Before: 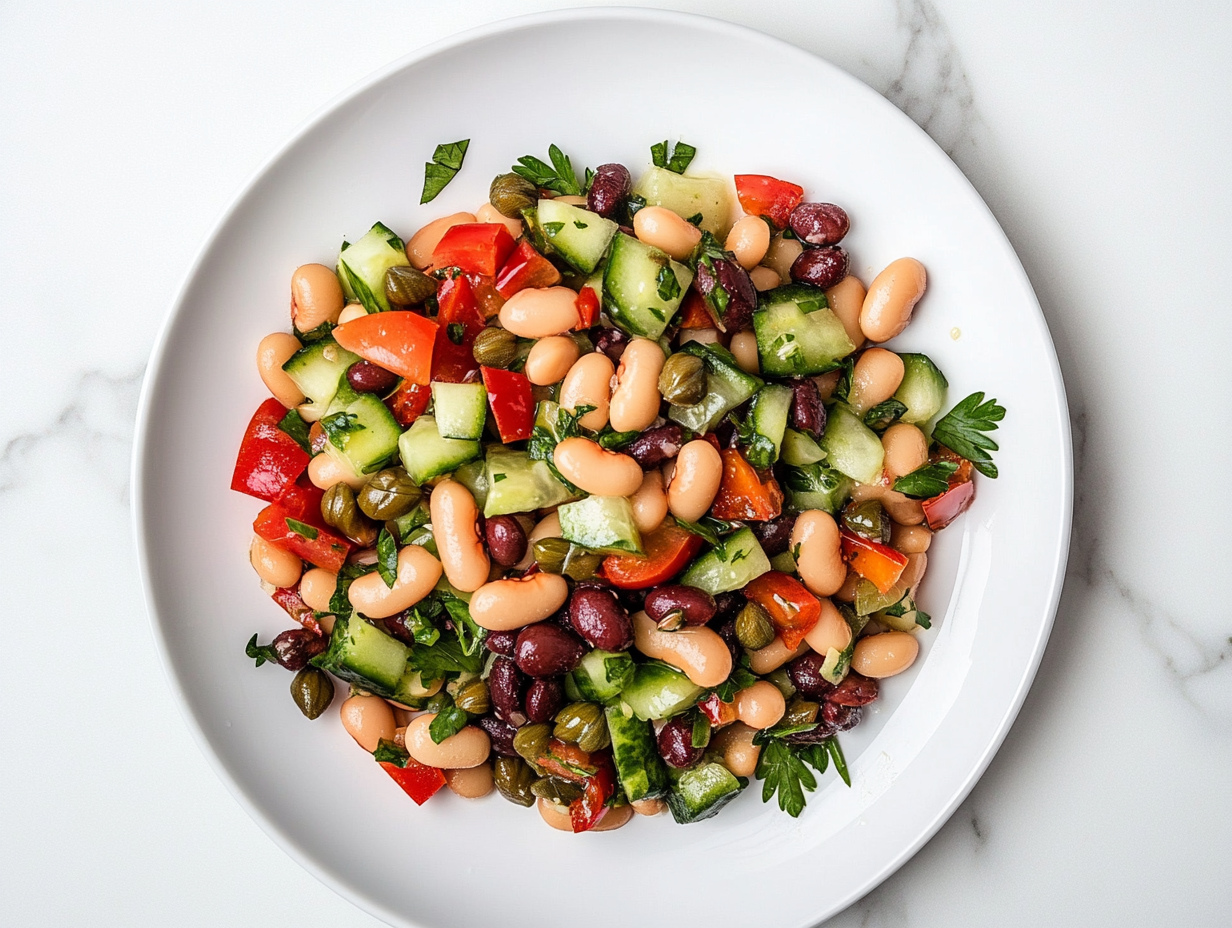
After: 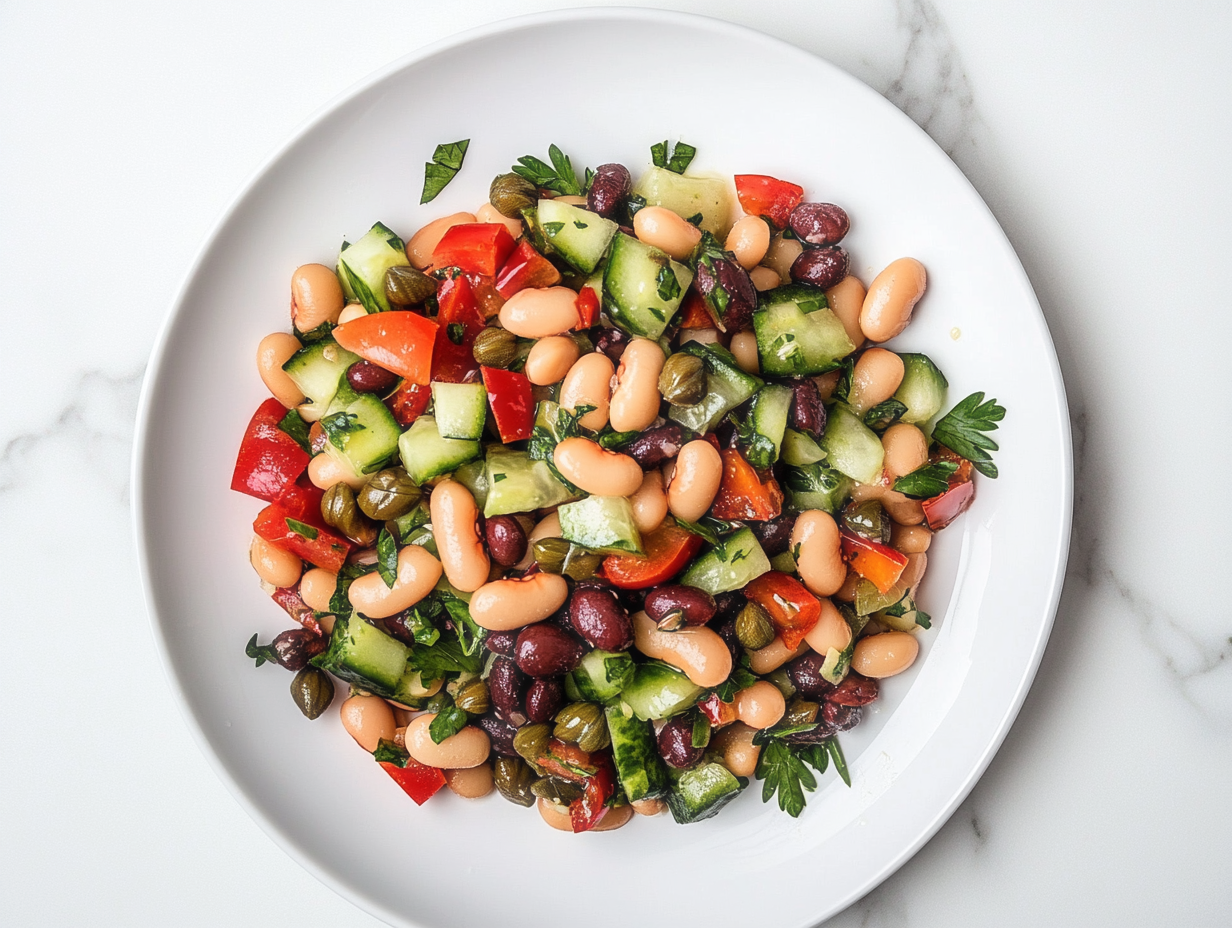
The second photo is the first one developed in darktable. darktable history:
haze removal: strength -0.102, compatibility mode true, adaptive false
